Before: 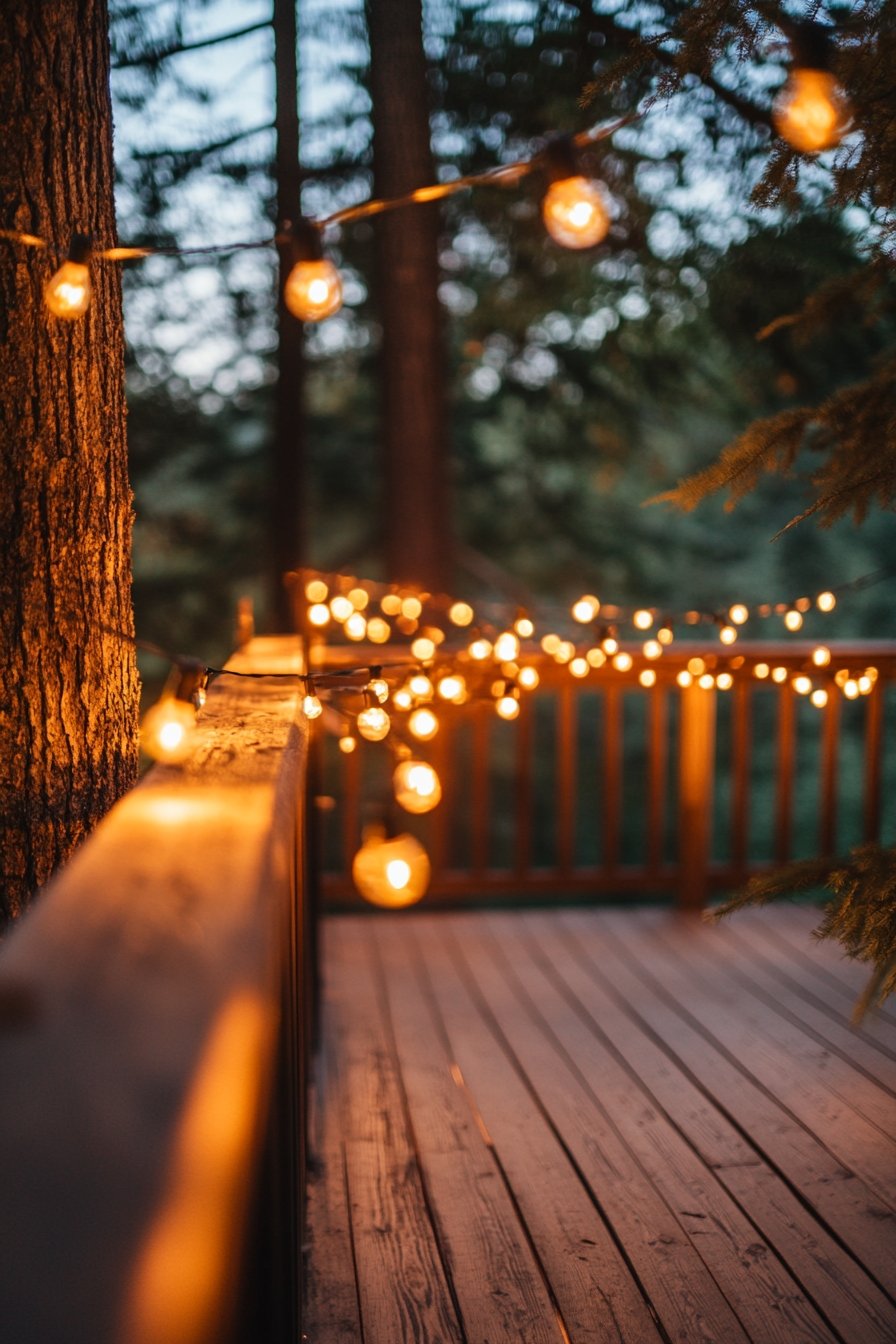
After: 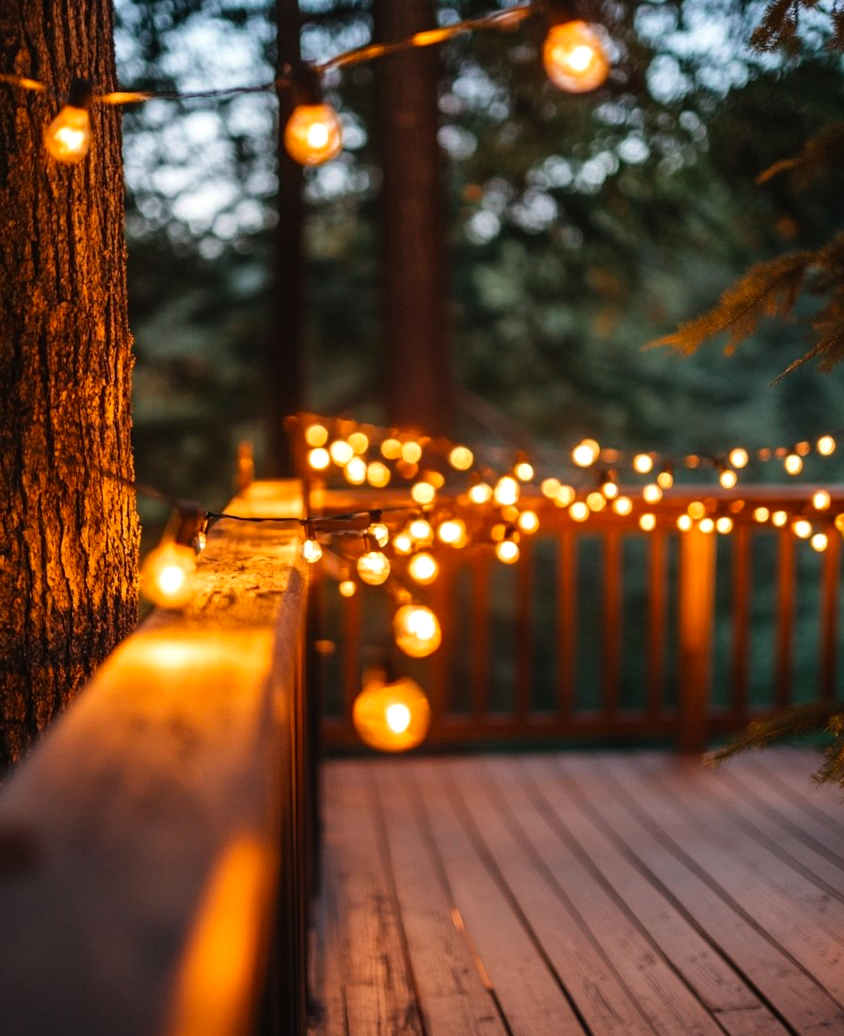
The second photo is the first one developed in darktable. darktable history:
color balance: contrast 8.5%, output saturation 105%
crop and rotate: angle 0.03°, top 11.643%, right 5.651%, bottom 11.189%
